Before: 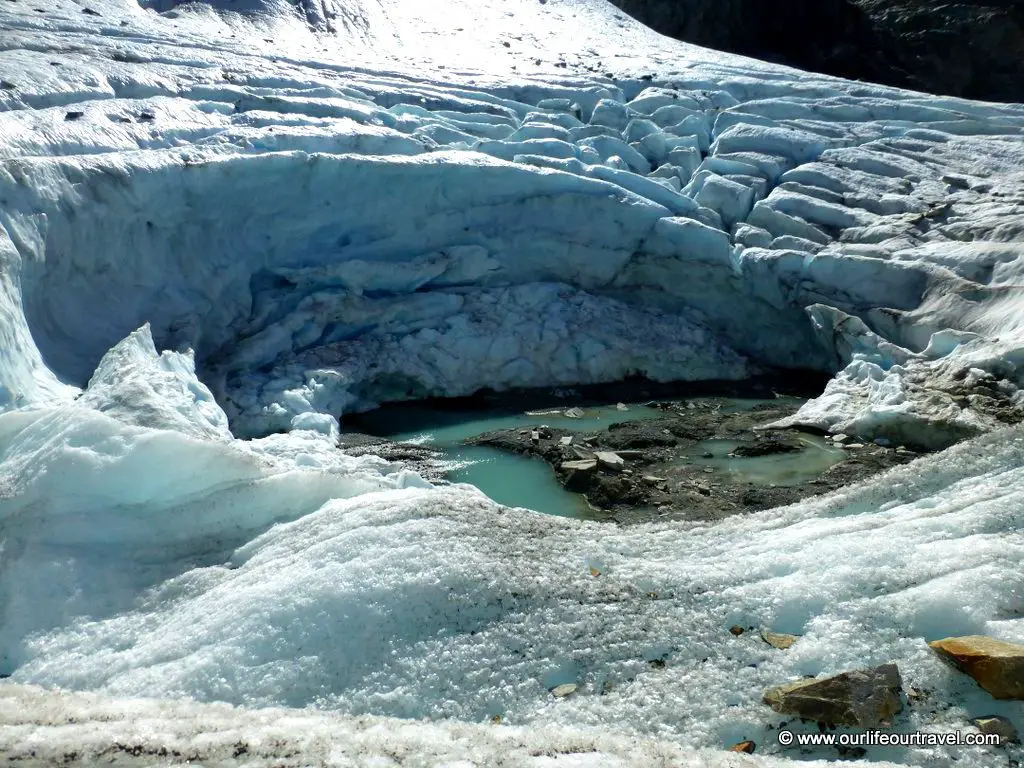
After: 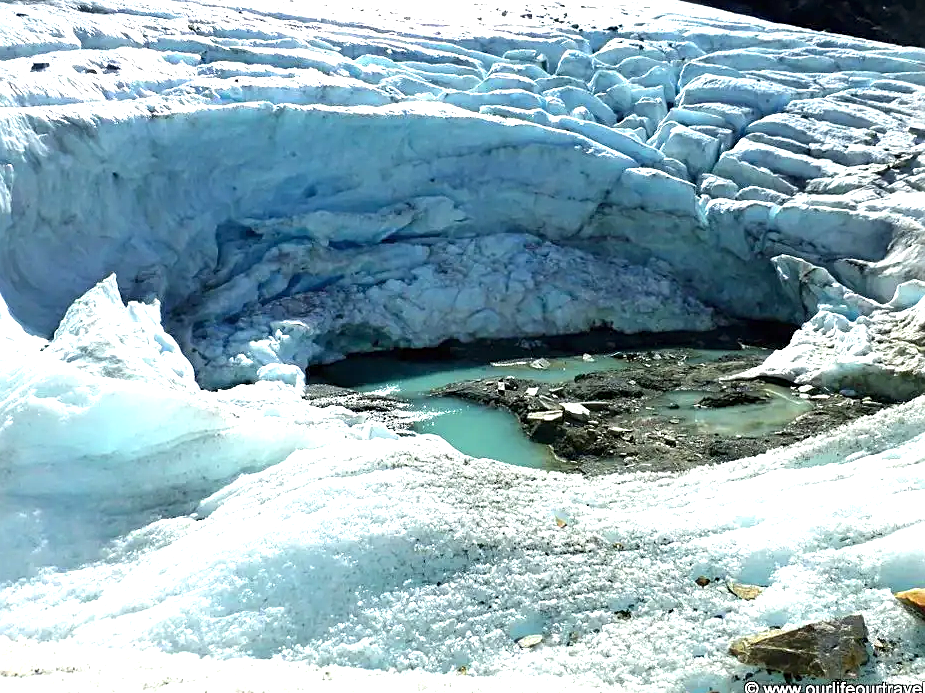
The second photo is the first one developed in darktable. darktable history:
exposure: black level correction 0, exposure 1.097 EV, compensate highlight preservation false
crop: left 3.398%, top 6.498%, right 6.23%, bottom 3.187%
sharpen: on, module defaults
